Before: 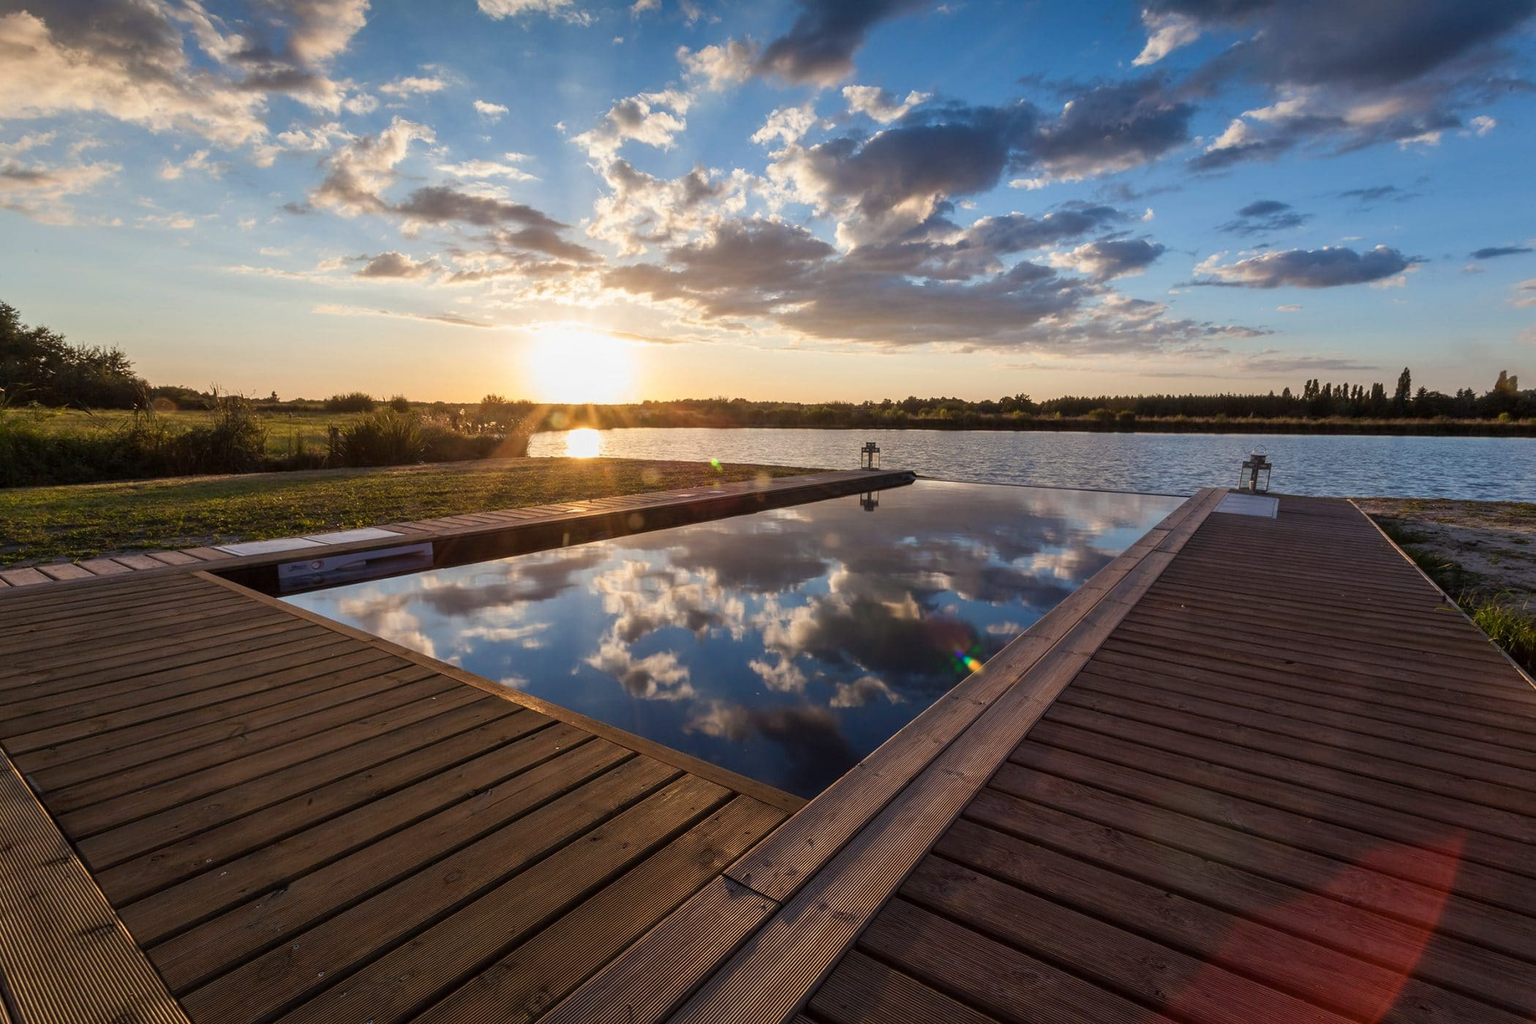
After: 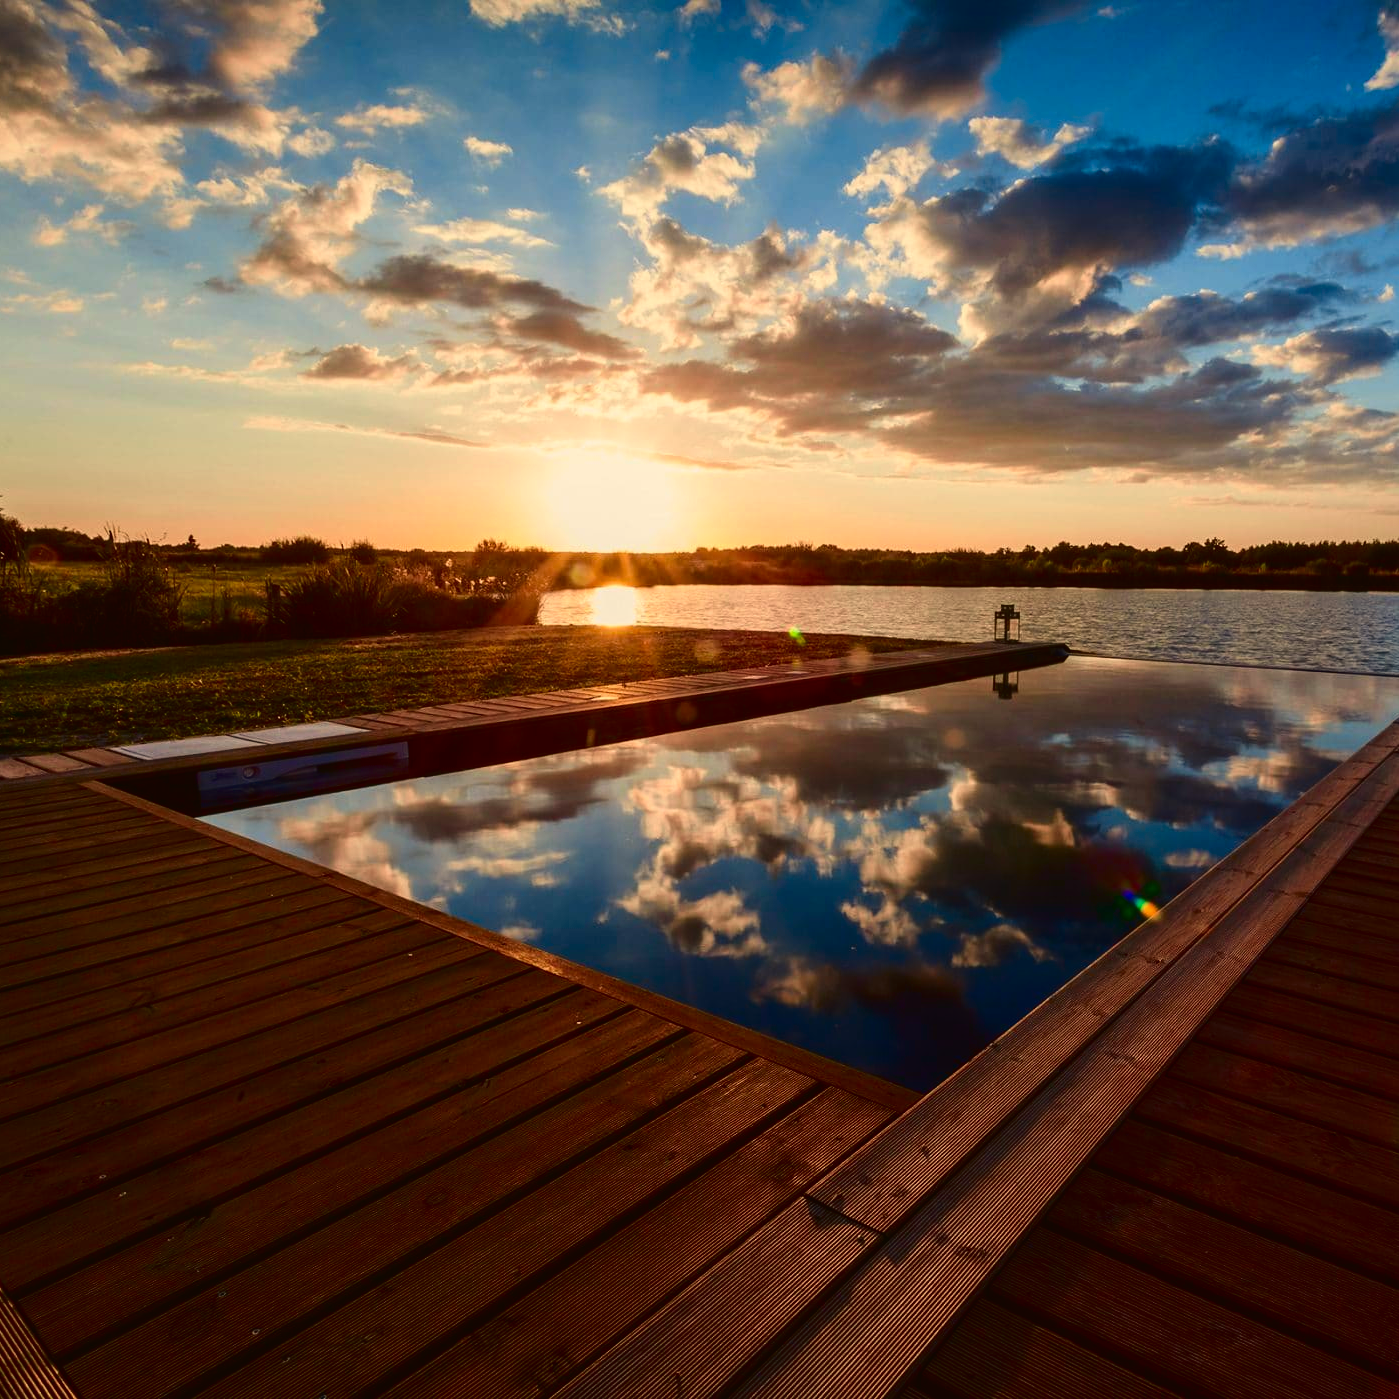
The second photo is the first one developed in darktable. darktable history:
crop and rotate: left 8.786%, right 24.548%
contrast brightness saturation: brightness -0.25, saturation 0.2
exposure: black level correction 0.001, compensate highlight preservation false
tone curve: curves: ch0 [(0, 0.021) (0.049, 0.044) (0.152, 0.14) (0.328, 0.377) (0.473, 0.543) (0.641, 0.705) (0.868, 0.887) (1, 0.969)]; ch1 [(0, 0) (0.322, 0.328) (0.43, 0.425) (0.474, 0.466) (0.502, 0.503) (0.522, 0.526) (0.564, 0.591) (0.602, 0.632) (0.677, 0.701) (0.859, 0.885) (1, 1)]; ch2 [(0, 0) (0.33, 0.301) (0.447, 0.44) (0.487, 0.496) (0.502, 0.516) (0.535, 0.554) (0.565, 0.598) (0.618, 0.629) (1, 1)], color space Lab, independent channels, preserve colors none
white balance: red 1.045, blue 0.932
tone equalizer: on, module defaults
